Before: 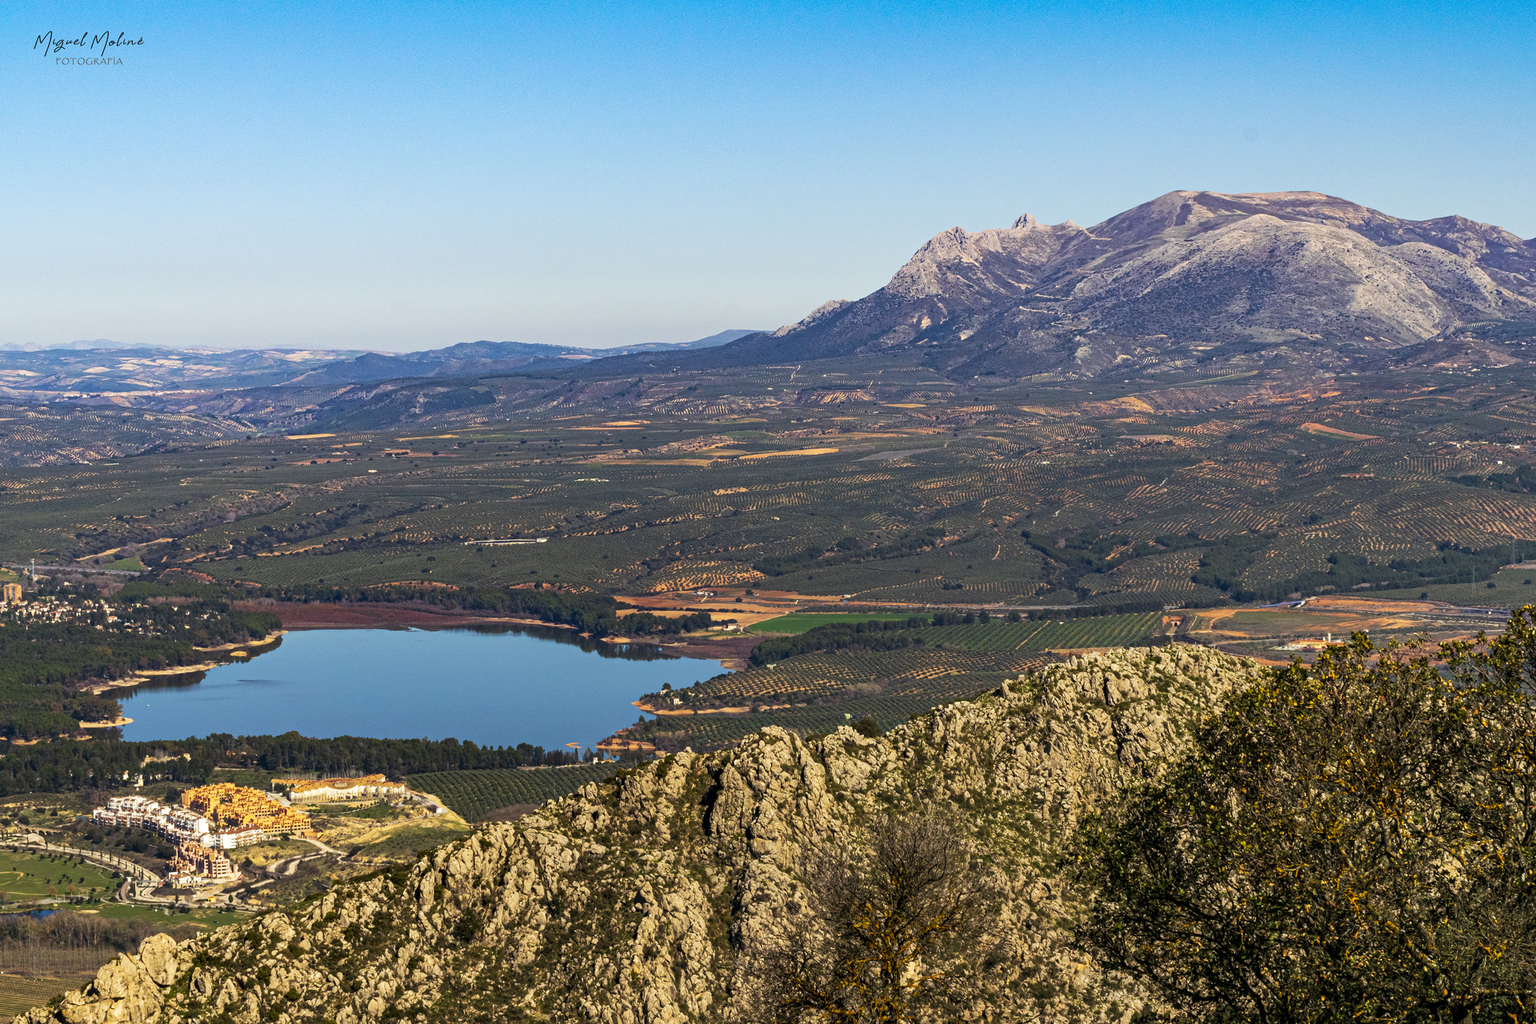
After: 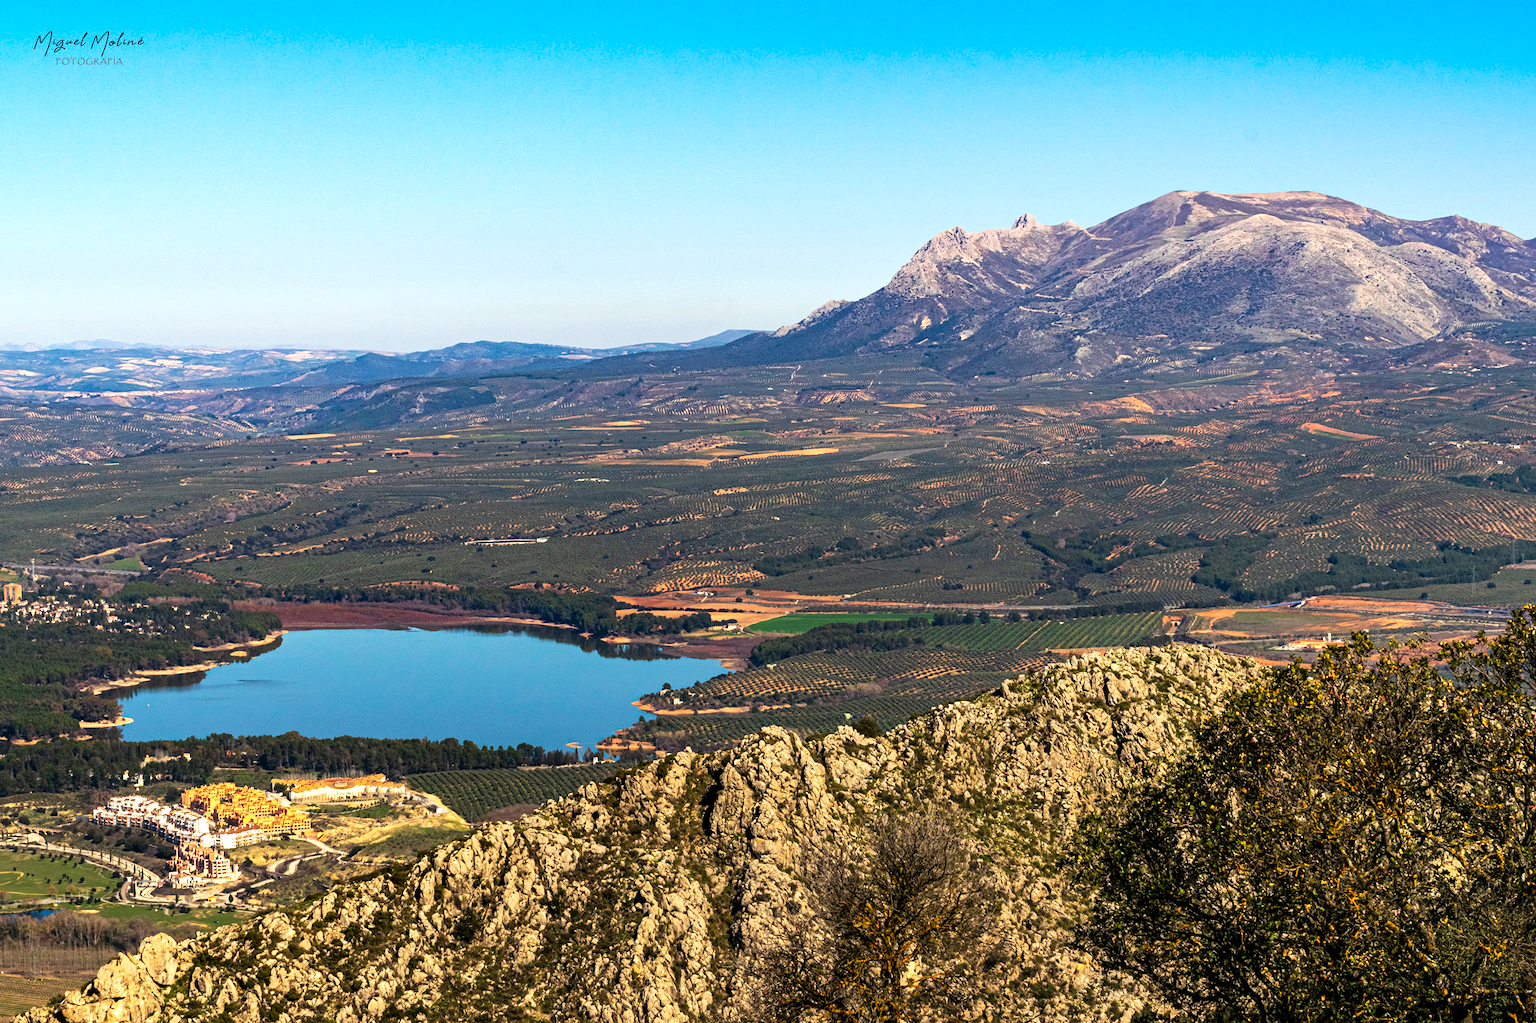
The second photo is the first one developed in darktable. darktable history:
tone equalizer: -8 EV -0.414 EV, -7 EV -0.385 EV, -6 EV -0.357 EV, -5 EV -0.194 EV, -3 EV 0.206 EV, -2 EV 0.35 EV, -1 EV 0.38 EV, +0 EV 0.387 EV
